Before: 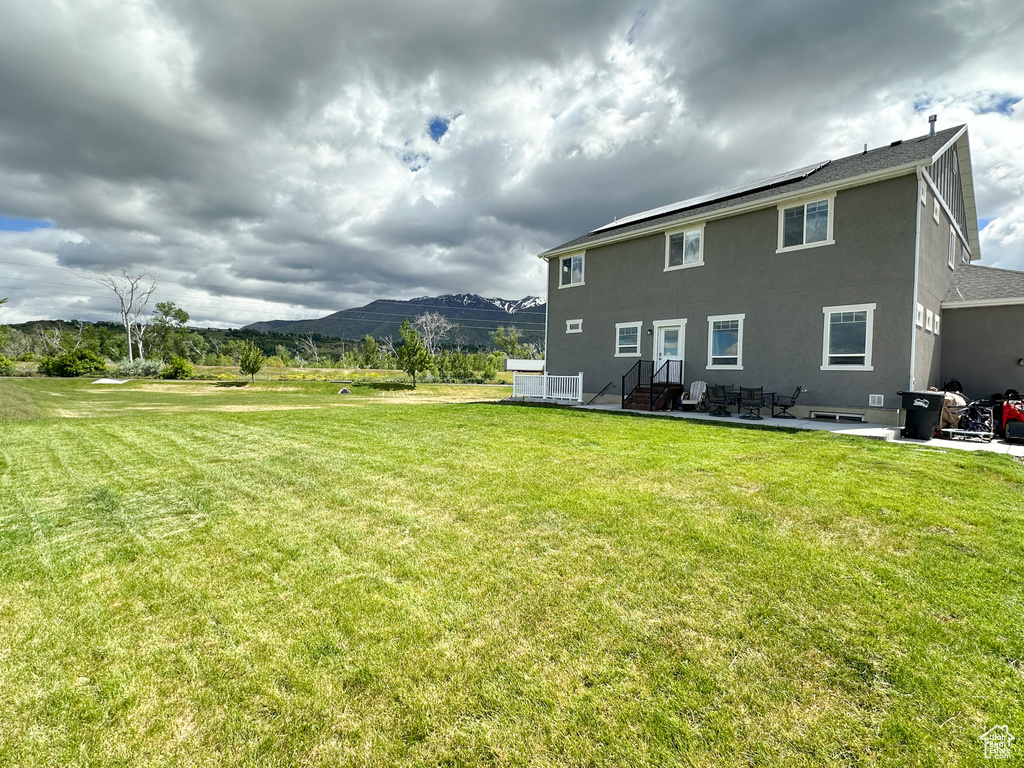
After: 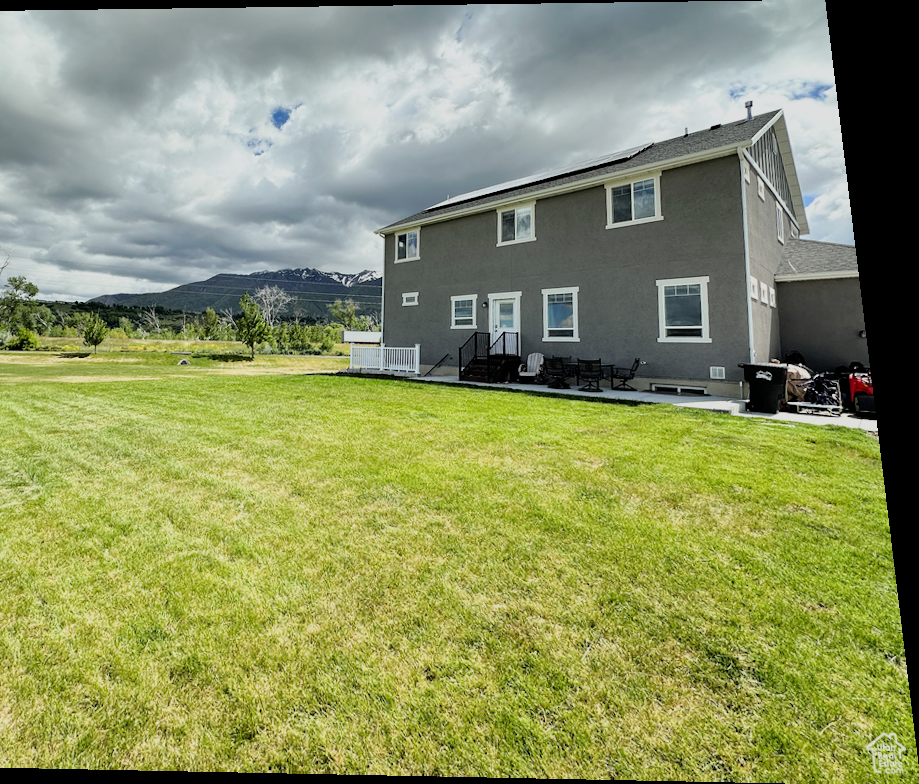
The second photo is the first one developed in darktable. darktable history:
filmic rgb: black relative exposure -7.75 EV, white relative exposure 4.4 EV, threshold 3 EV, hardness 3.76, latitude 50%, contrast 1.1, color science v5 (2021), contrast in shadows safe, contrast in highlights safe, enable highlight reconstruction true
rotate and perspective: rotation 0.128°, lens shift (vertical) -0.181, lens shift (horizontal) -0.044, shear 0.001, automatic cropping off
crop: left 17.582%, bottom 0.031%
